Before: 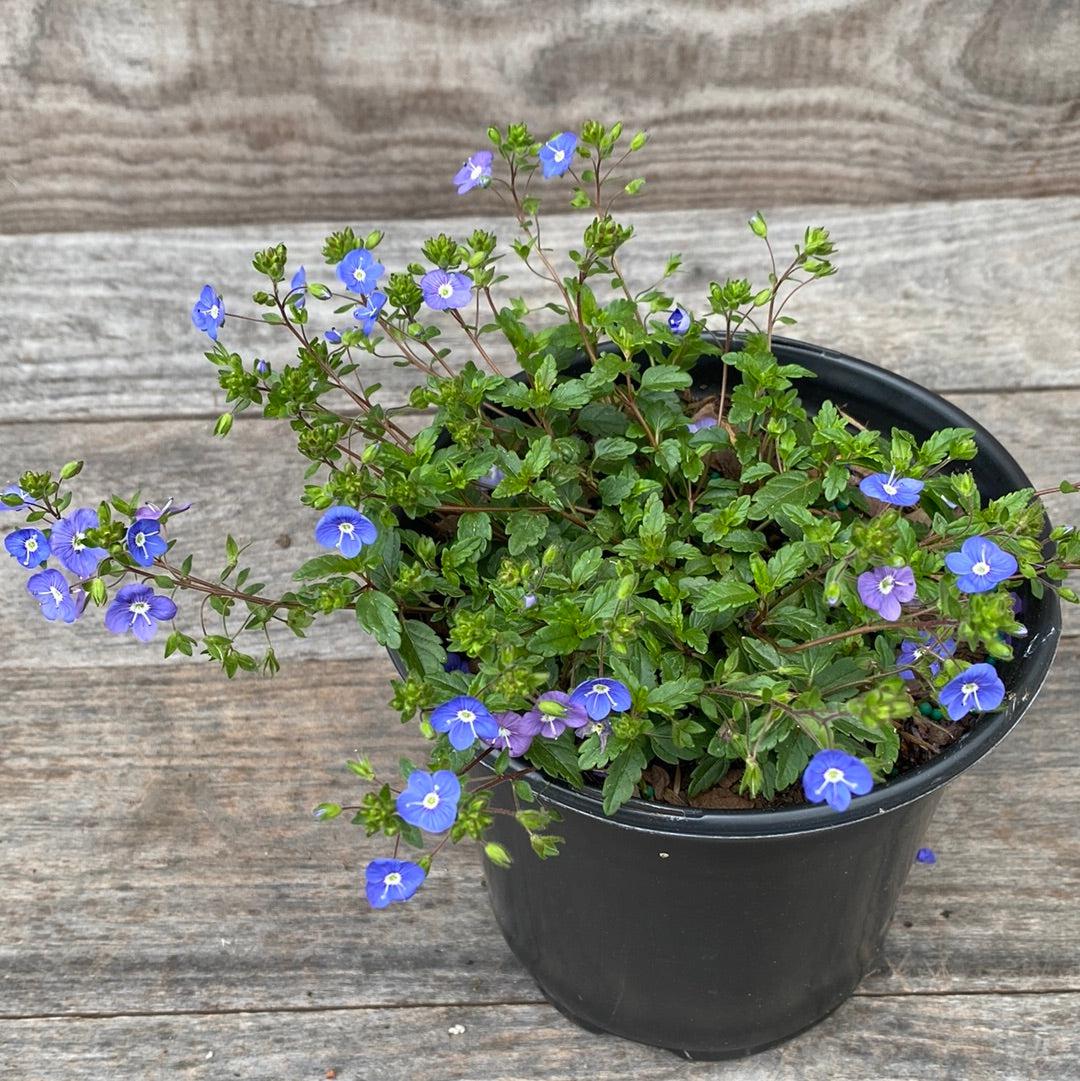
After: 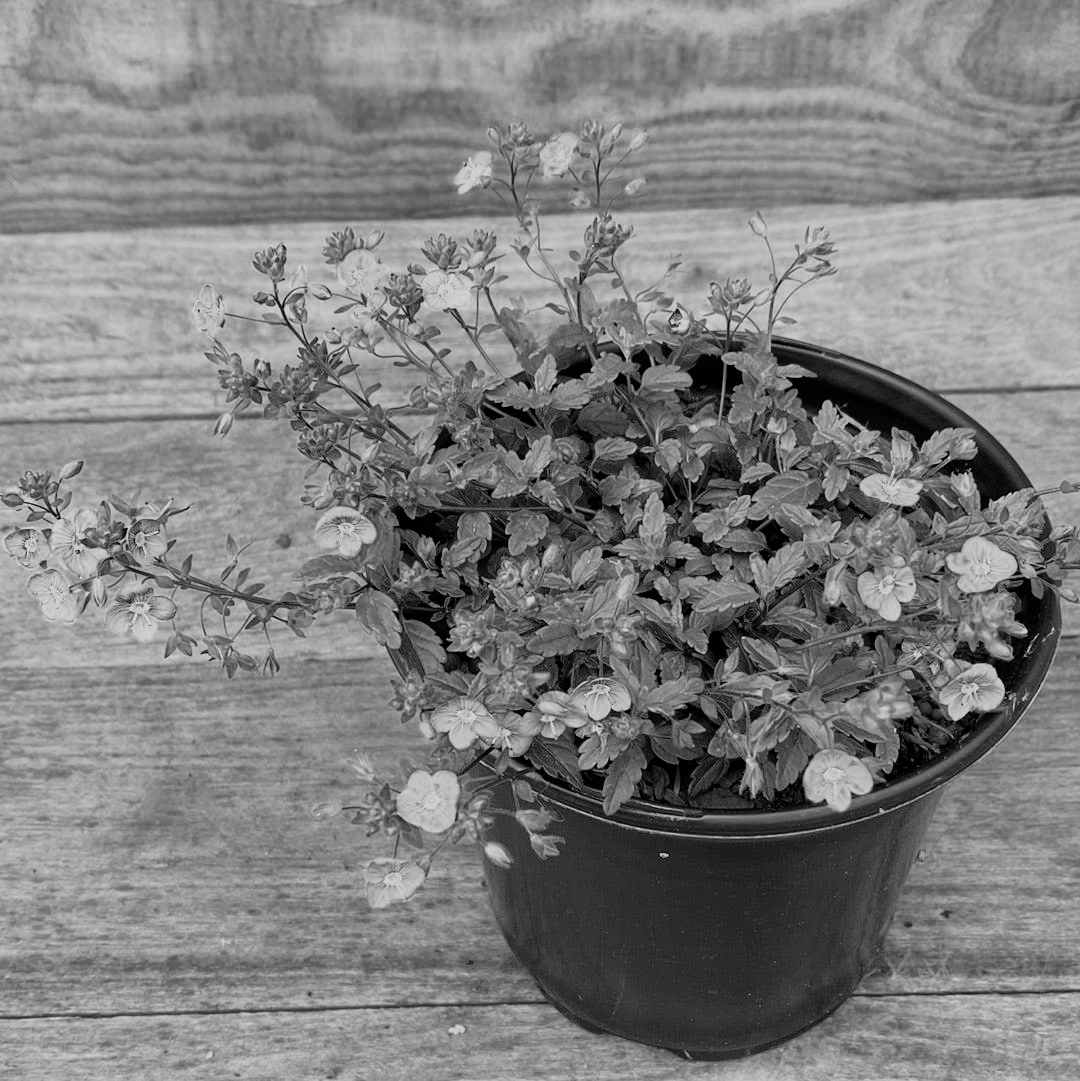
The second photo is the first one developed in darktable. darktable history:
exposure: compensate exposure bias true, compensate highlight preservation false
color zones: curves: ch0 [(0.002, 0.589) (0.107, 0.484) (0.146, 0.249) (0.217, 0.352) (0.309, 0.525) (0.39, 0.404) (0.455, 0.169) (0.597, 0.055) (0.724, 0.212) (0.775, 0.691) (0.869, 0.571) (1, 0.587)]; ch1 [(0, 0) (0.143, 0) (0.286, 0) (0.429, 0) (0.571, 0) (0.714, 0) (0.857, 0)]
filmic rgb: black relative exposure -7.34 EV, white relative exposure 5.07 EV, hardness 3.21
